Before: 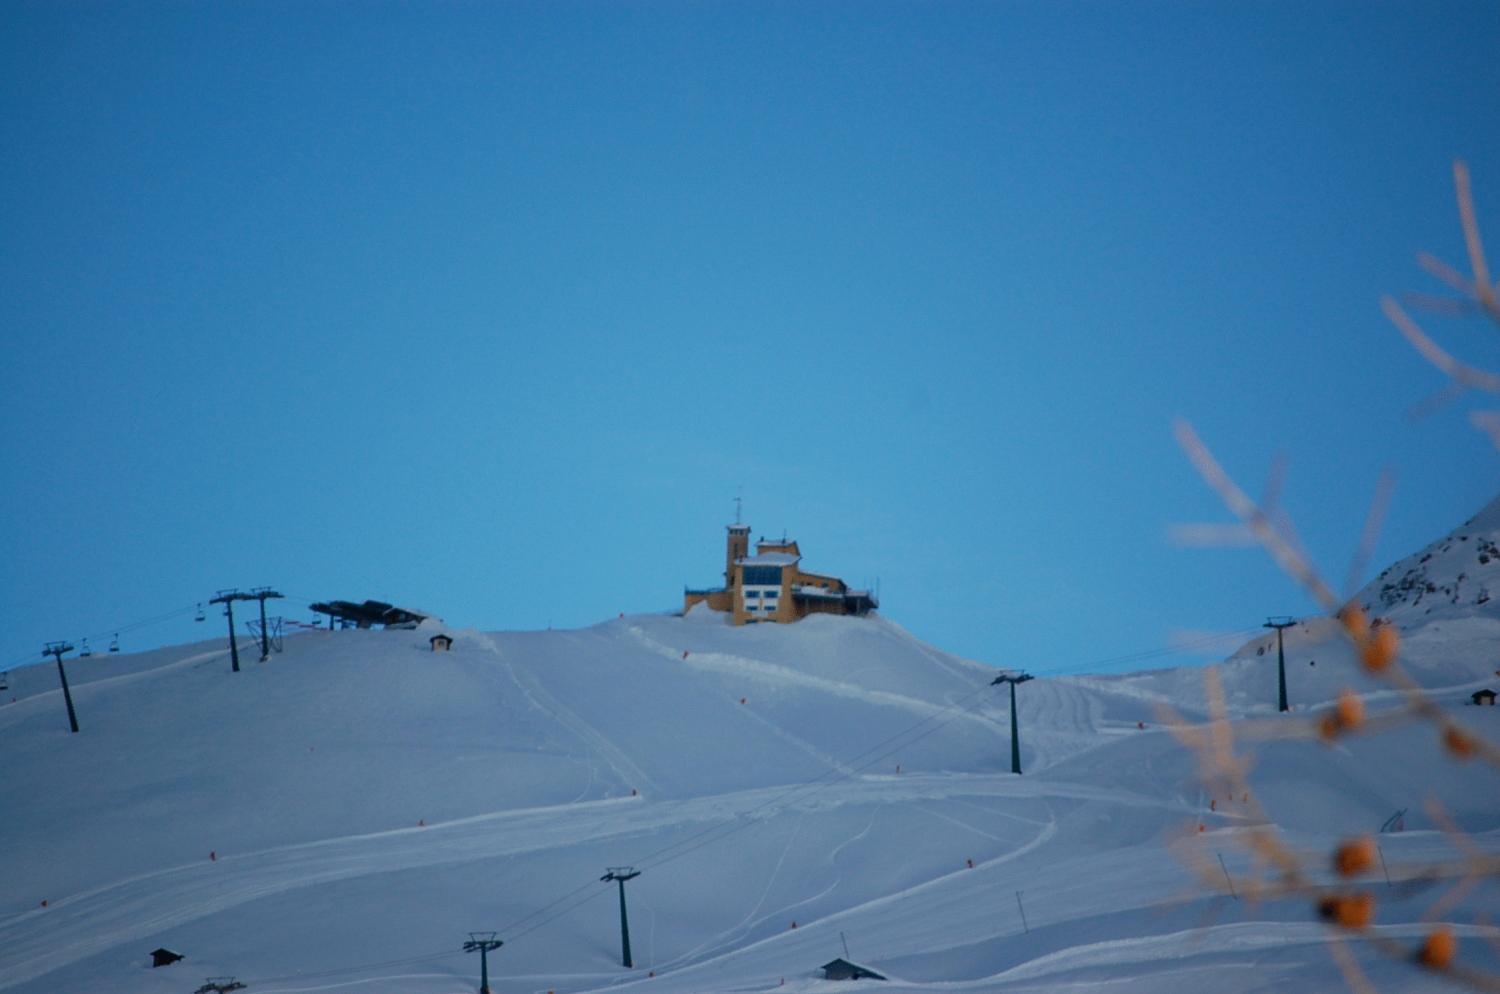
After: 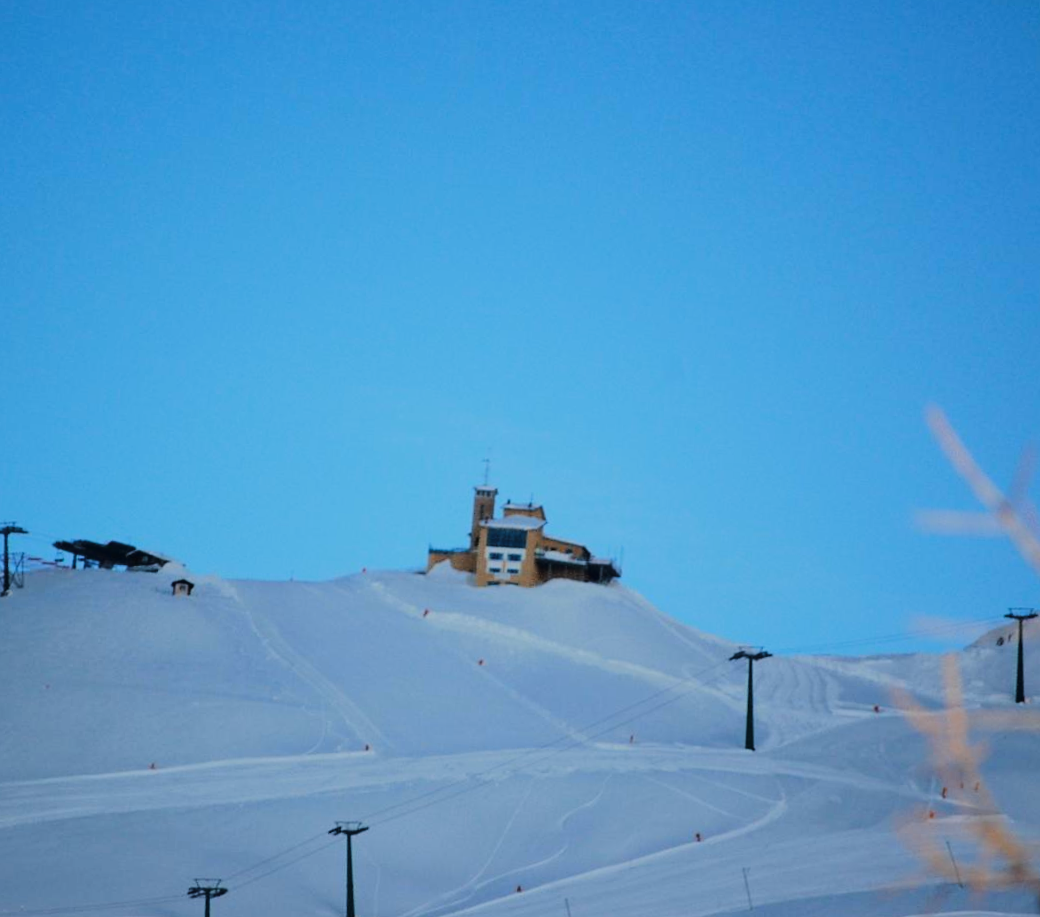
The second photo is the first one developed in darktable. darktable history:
tone curve: curves: ch0 [(0, 0) (0.003, 0.012) (0.011, 0.014) (0.025, 0.019) (0.044, 0.028) (0.069, 0.039) (0.1, 0.056) (0.136, 0.093) (0.177, 0.147) (0.224, 0.214) (0.277, 0.29) (0.335, 0.381) (0.399, 0.476) (0.468, 0.557) (0.543, 0.635) (0.623, 0.697) (0.709, 0.764) (0.801, 0.831) (0.898, 0.917) (1, 1)], color space Lab, linked channels, preserve colors none
crop and rotate: angle -3.19°, left 14.022%, top 0.033%, right 10.893%, bottom 0.083%
